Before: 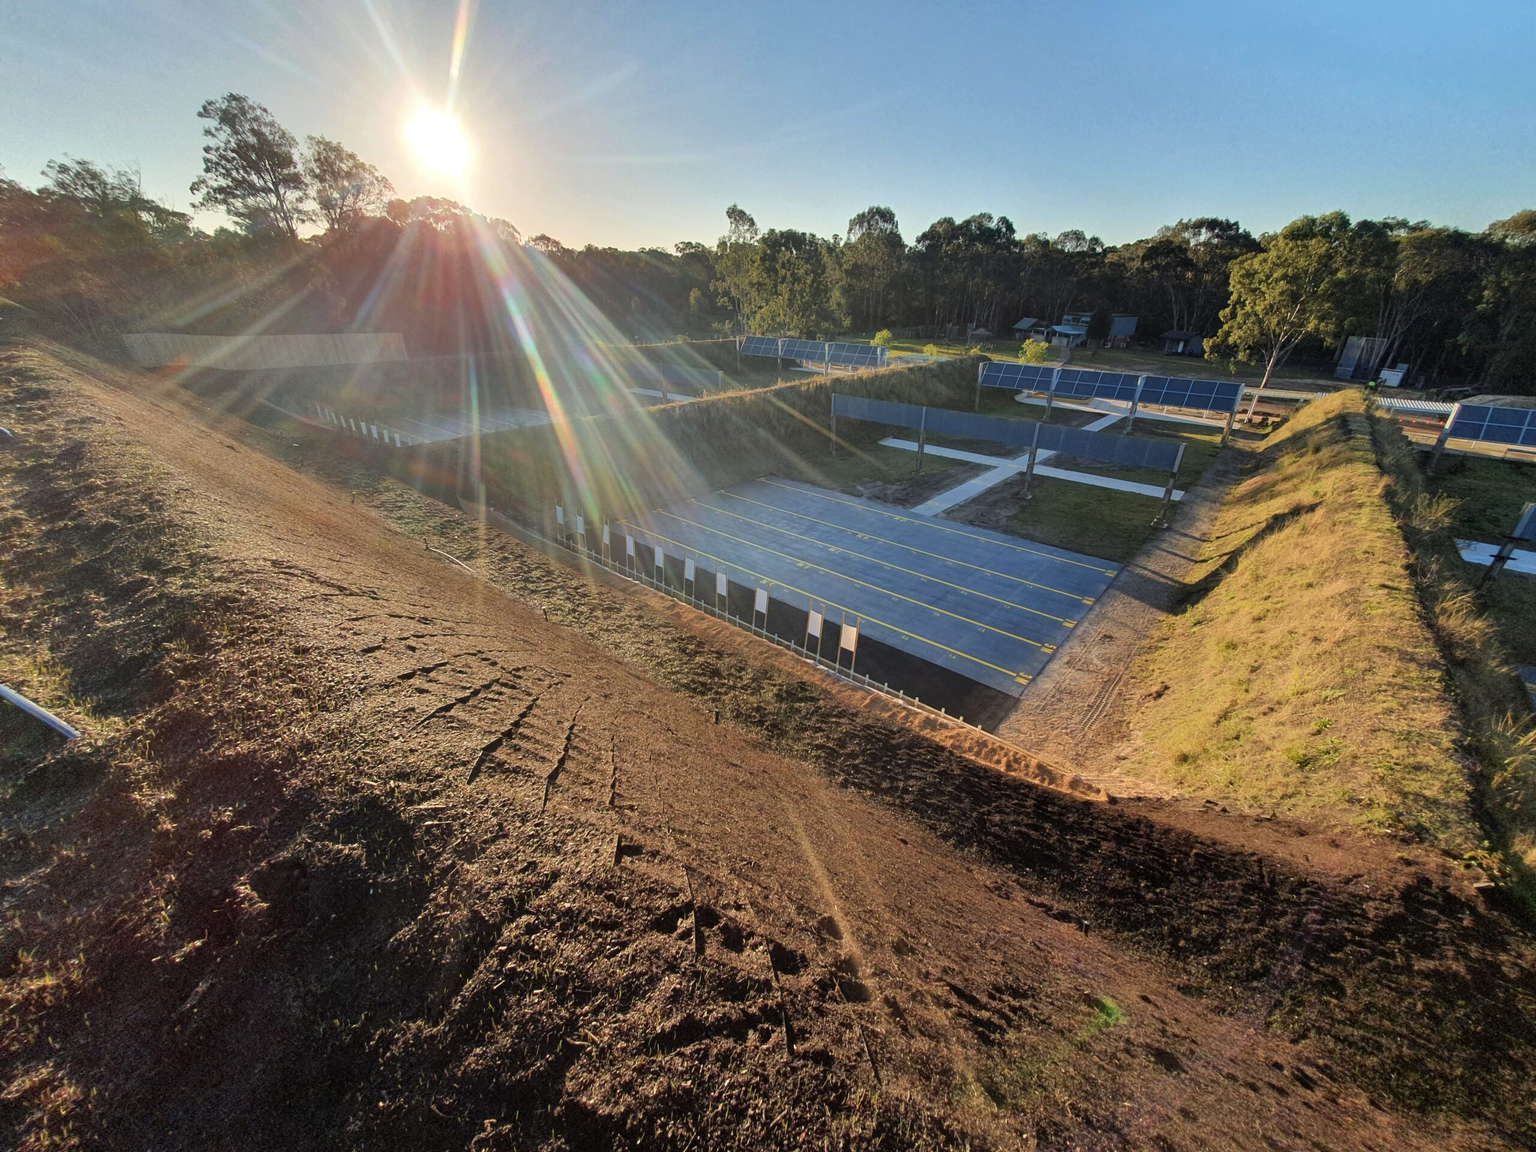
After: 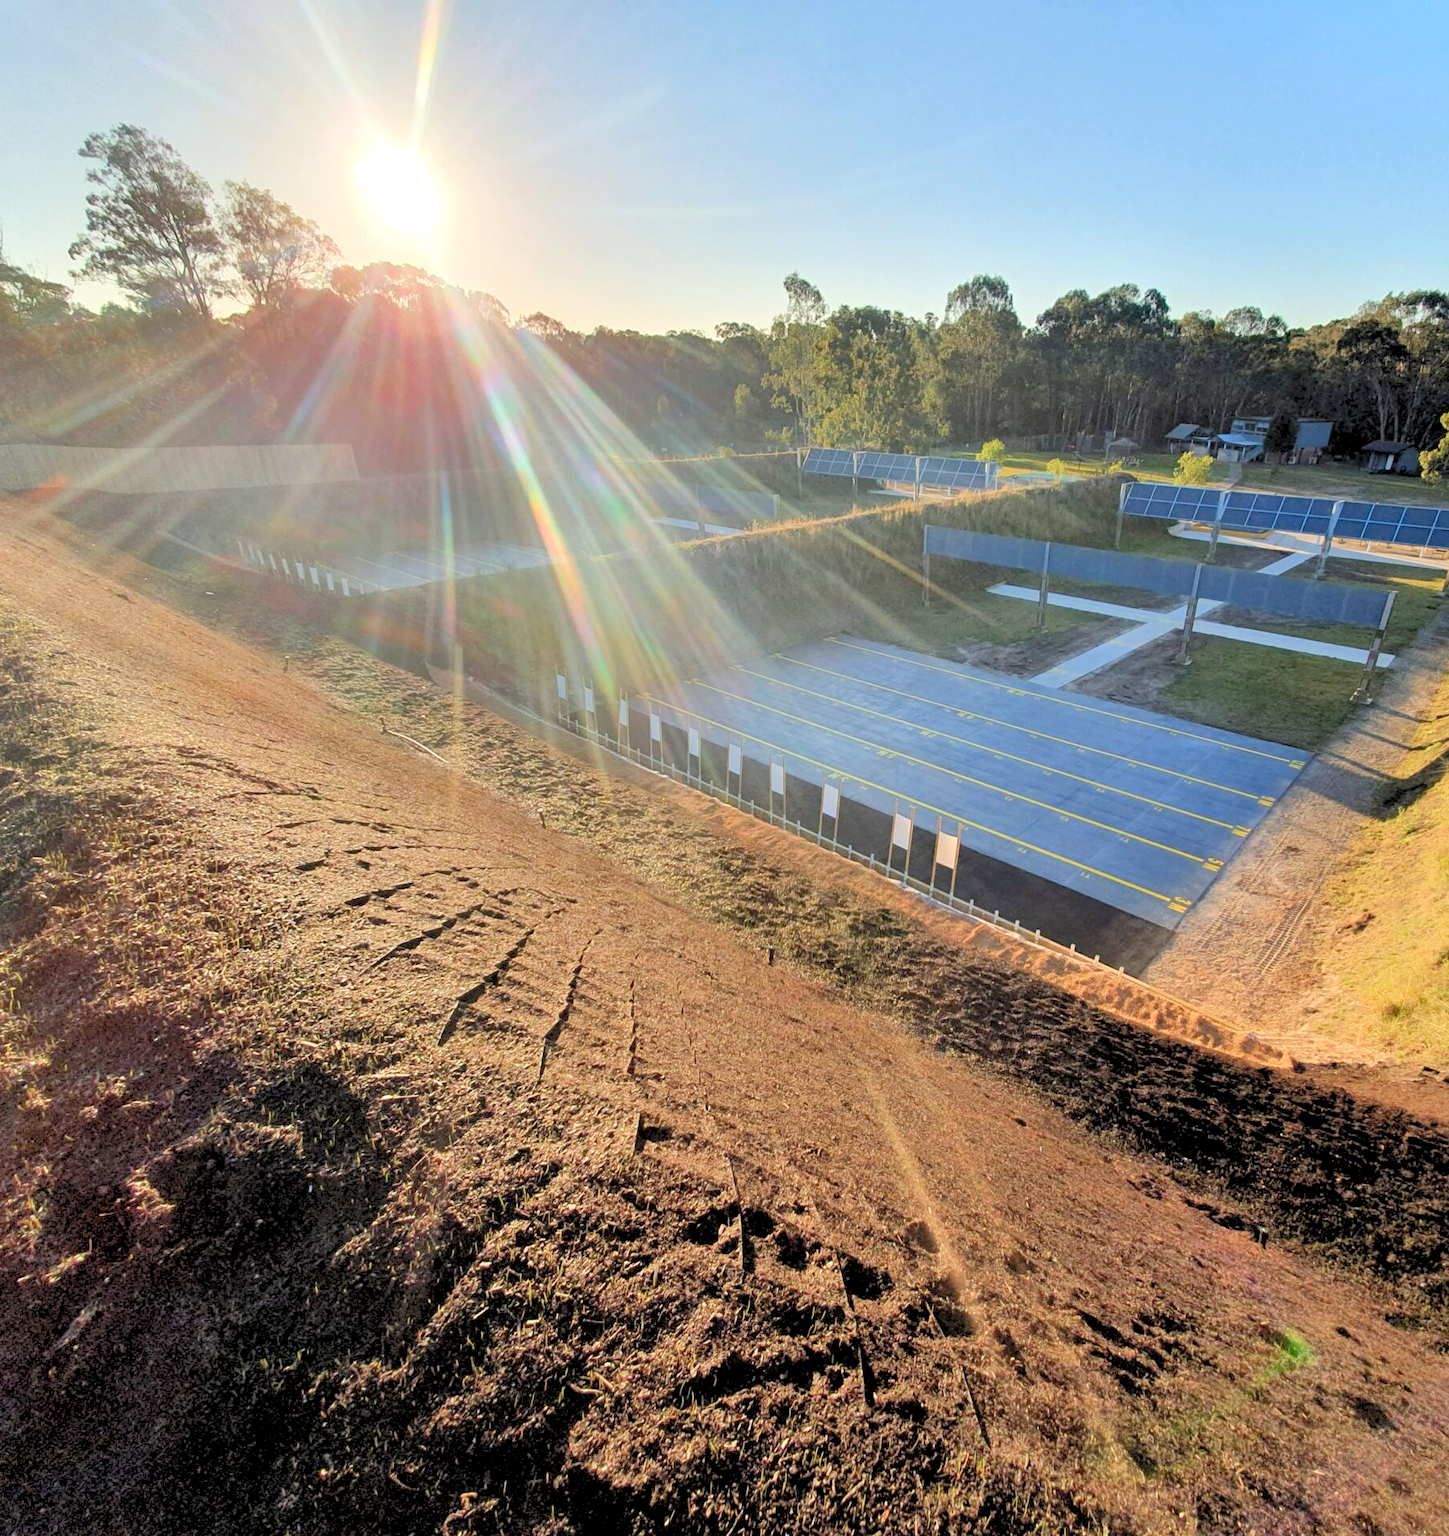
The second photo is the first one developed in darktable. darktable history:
levels: levels [0.072, 0.414, 0.976]
tone equalizer: on, module defaults
crop and rotate: left 9.061%, right 20.142%
